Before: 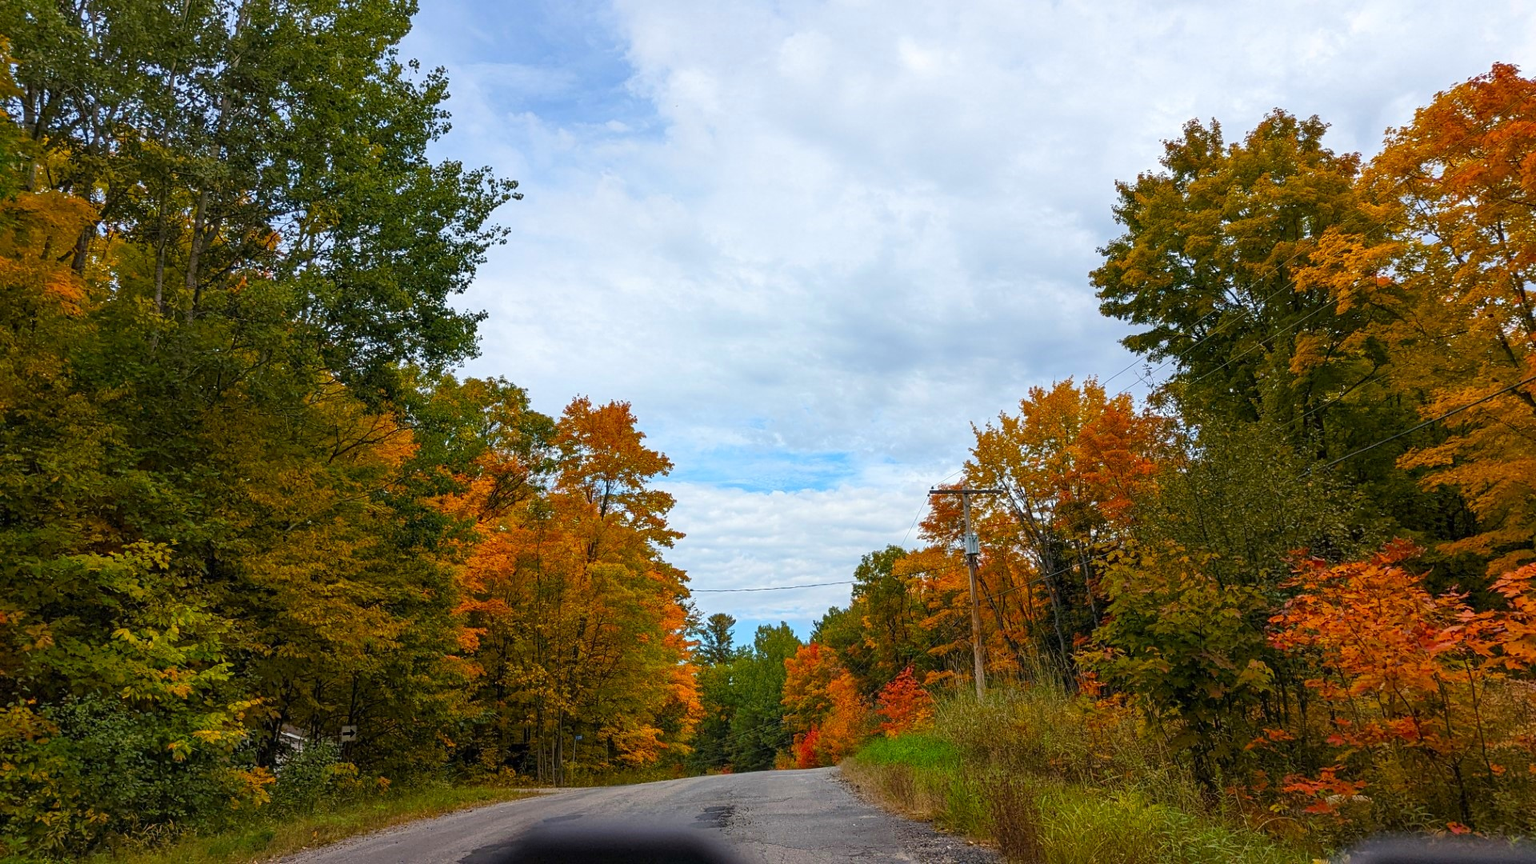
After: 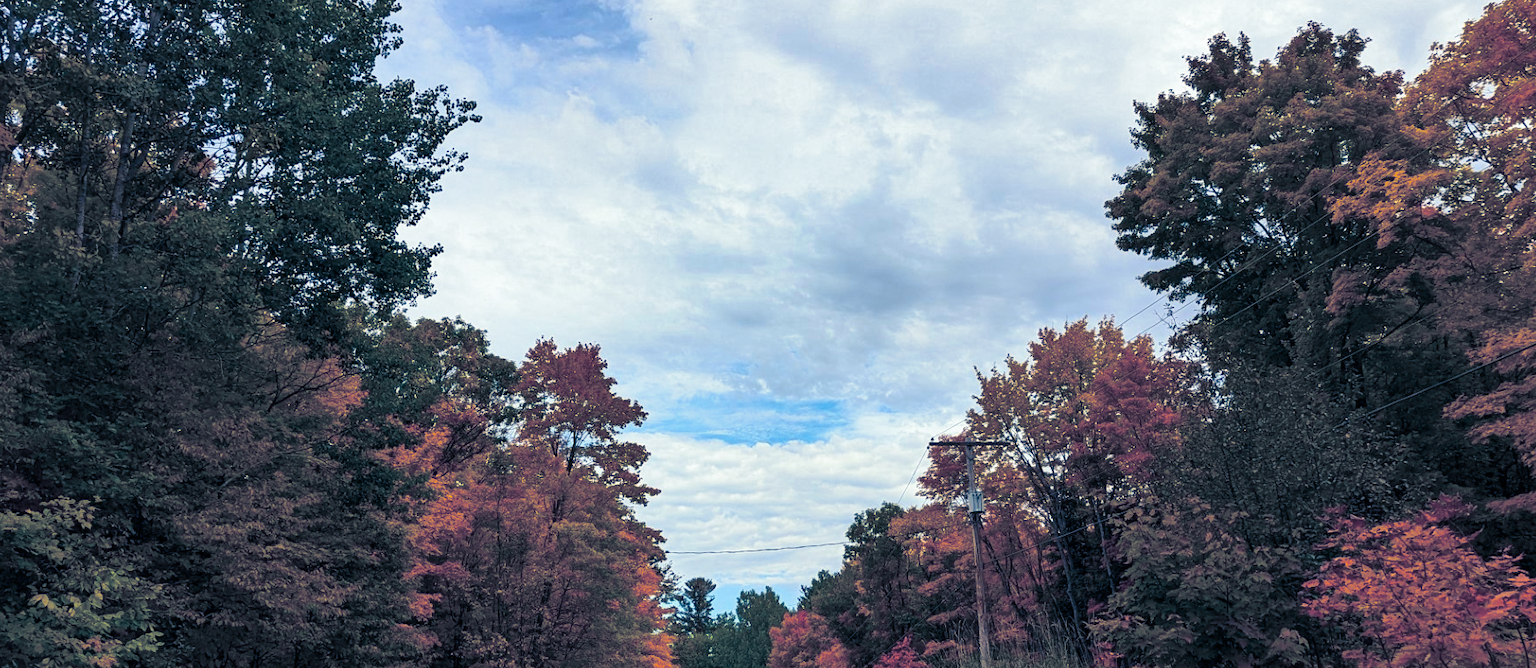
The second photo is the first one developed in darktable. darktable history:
shadows and highlights: shadows 12, white point adjustment 1.2, soften with gaussian
crop: left 5.596%, top 10.314%, right 3.534%, bottom 19.395%
split-toning: shadows › hue 226.8°, shadows › saturation 0.84
